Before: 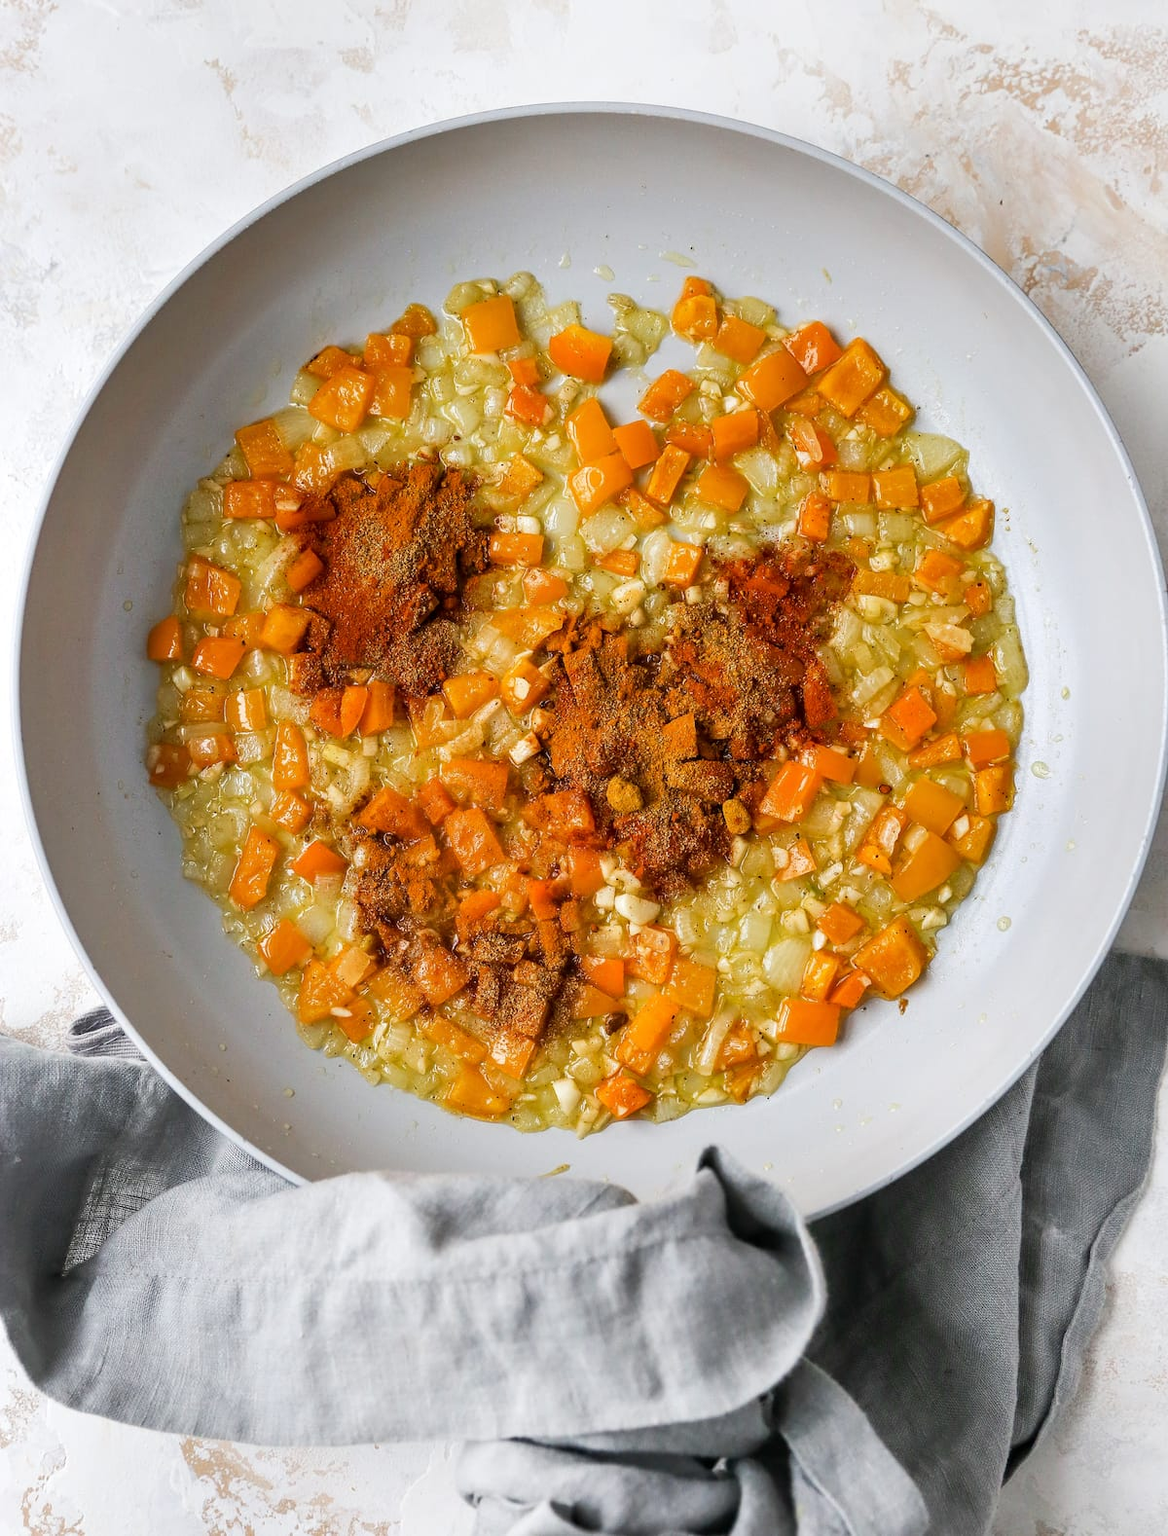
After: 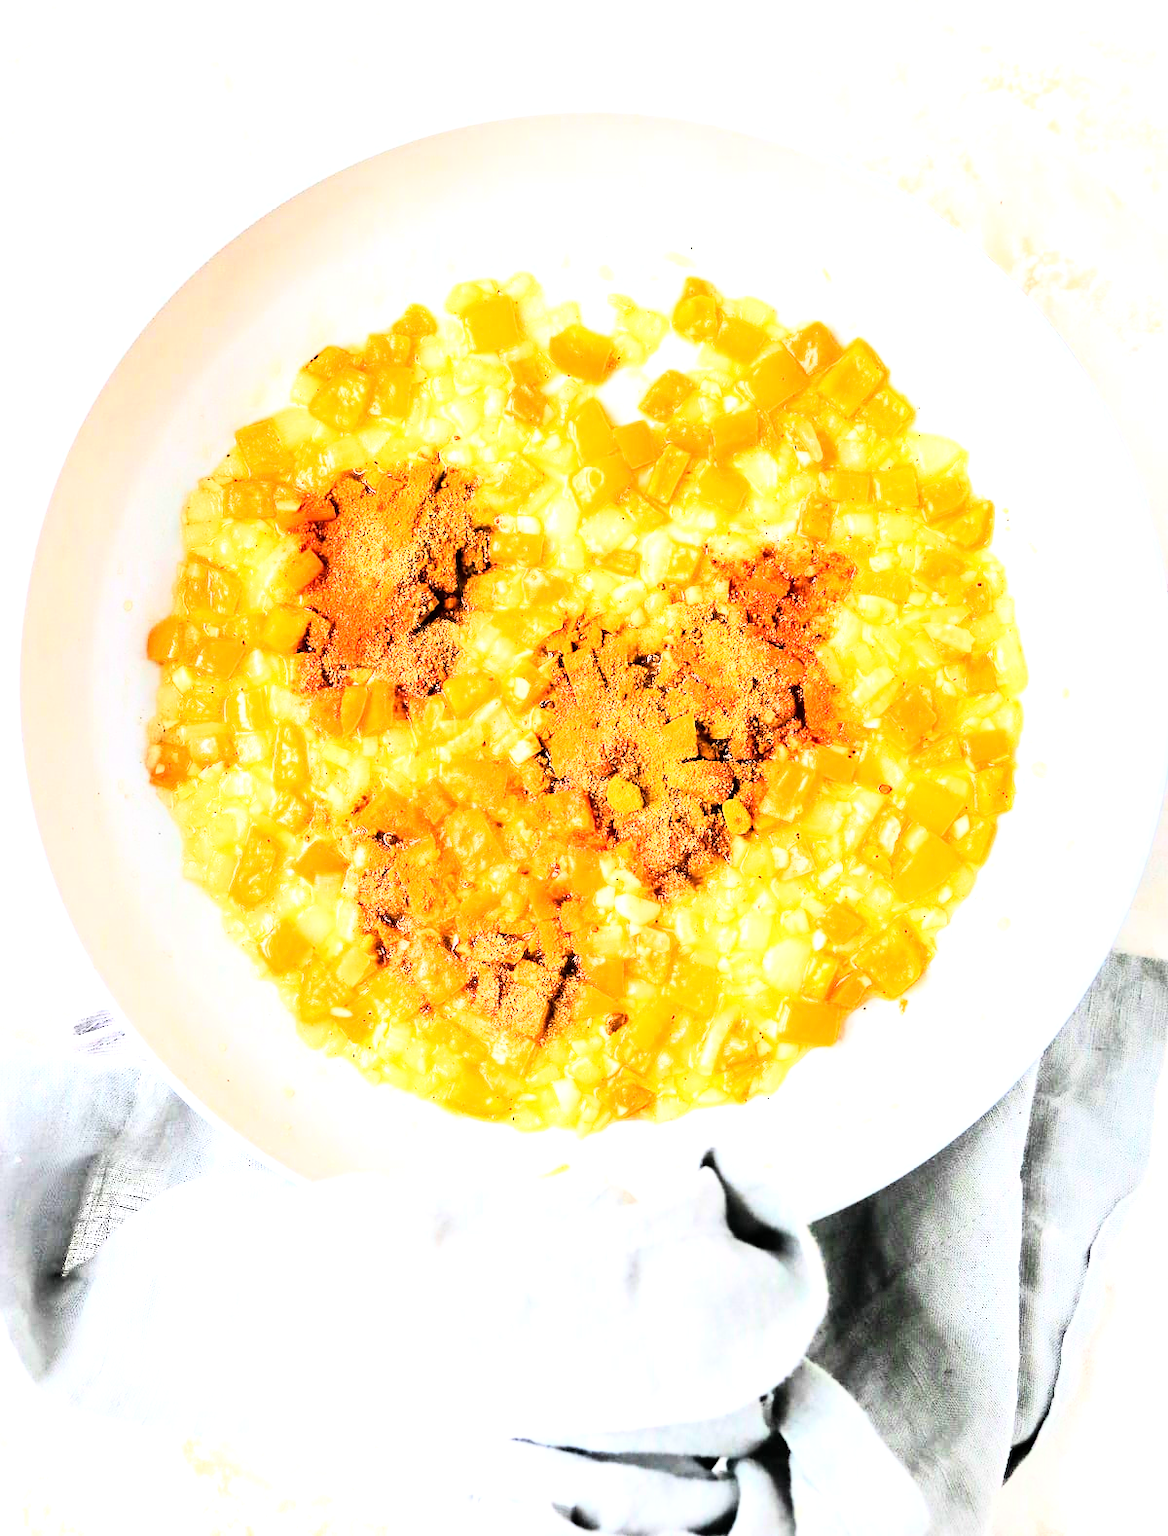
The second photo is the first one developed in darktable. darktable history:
exposure: black level correction 0.001, exposure 1.822 EV, compensate exposure bias true, compensate highlight preservation false
rgb curve: curves: ch0 [(0, 0) (0.21, 0.15) (0.24, 0.21) (0.5, 0.75) (0.75, 0.96) (0.89, 0.99) (1, 1)]; ch1 [(0, 0.02) (0.21, 0.13) (0.25, 0.2) (0.5, 0.67) (0.75, 0.9) (0.89, 0.97) (1, 1)]; ch2 [(0, 0.02) (0.21, 0.13) (0.25, 0.2) (0.5, 0.67) (0.75, 0.9) (0.89, 0.97) (1, 1)], compensate middle gray true
